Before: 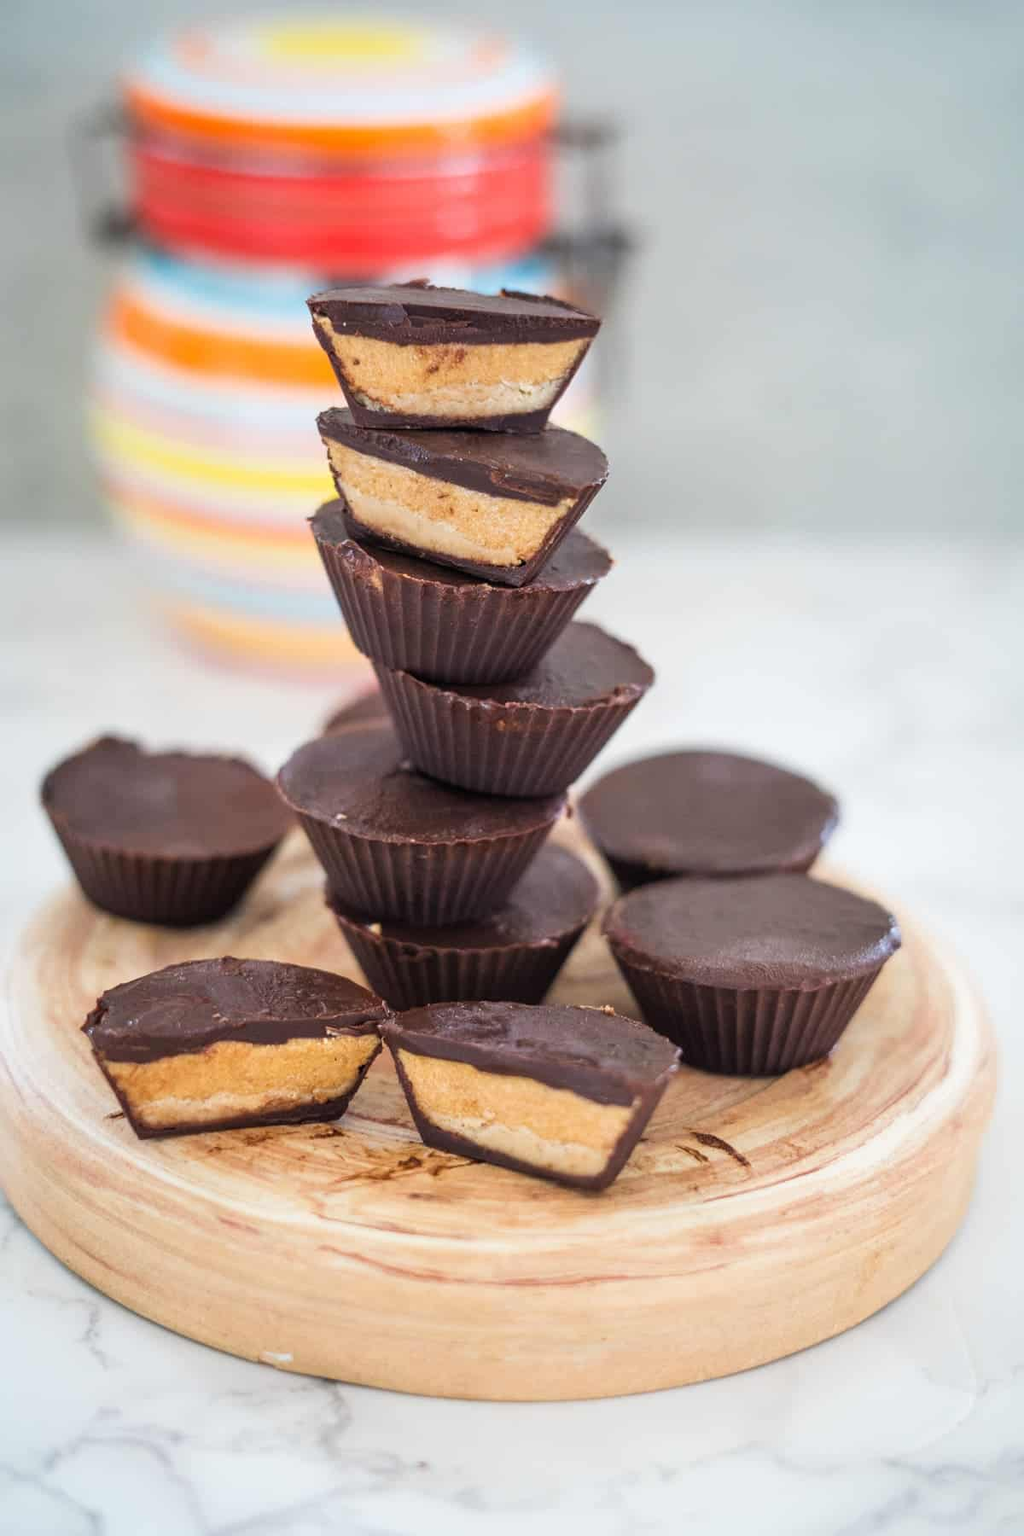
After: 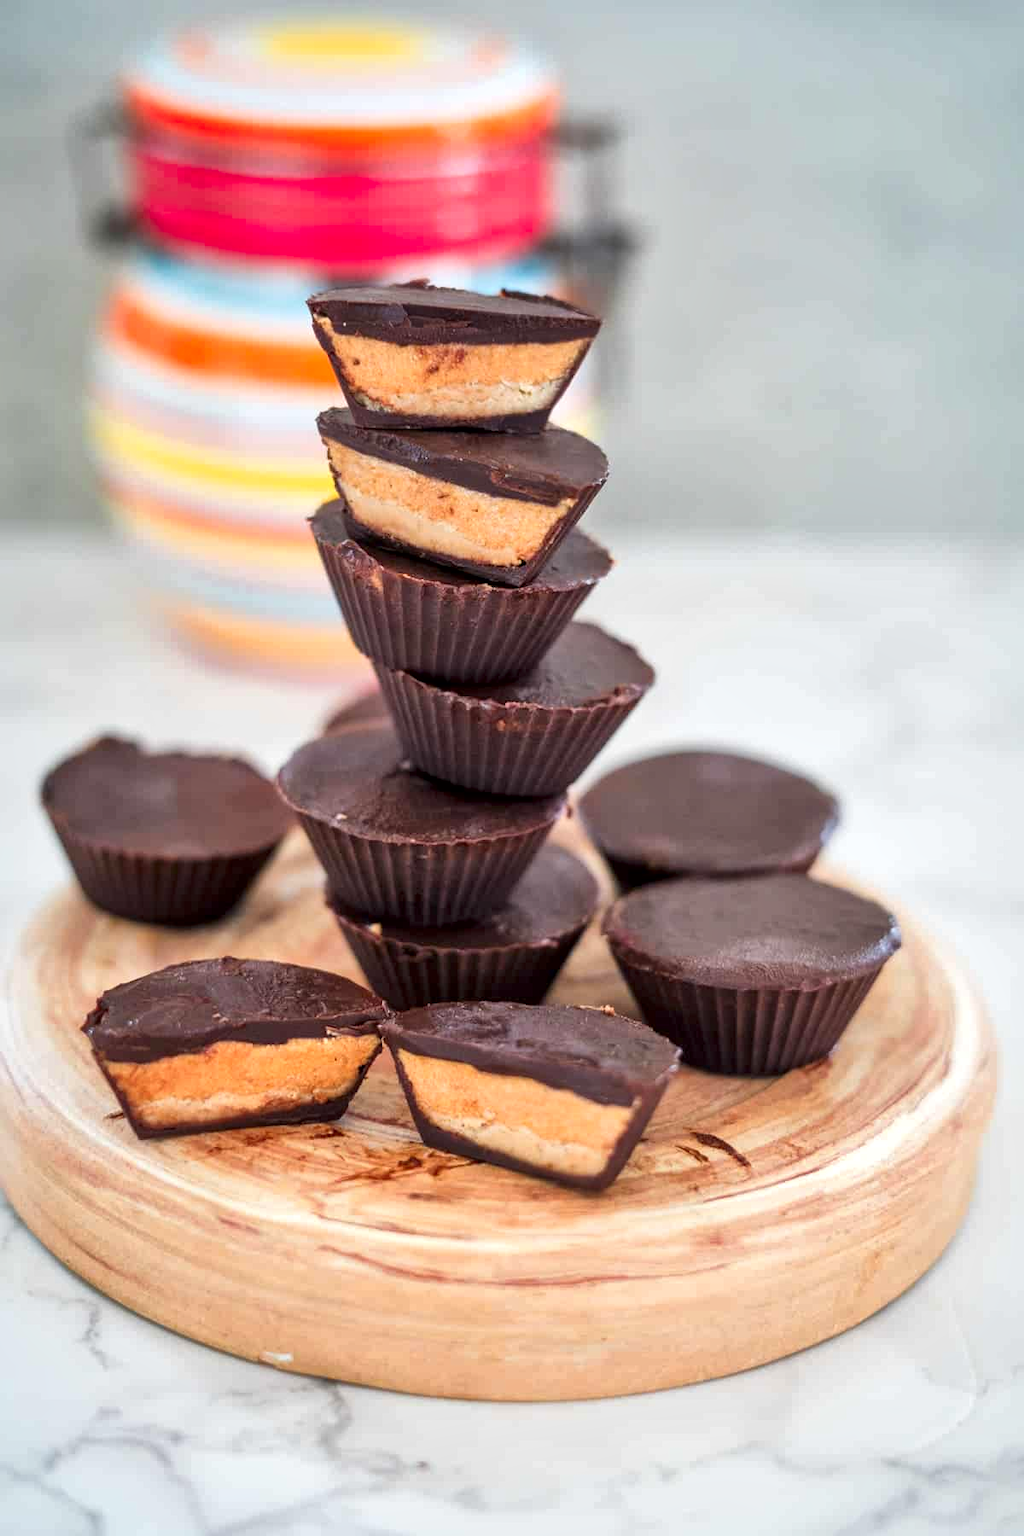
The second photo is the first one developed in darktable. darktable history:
color zones: curves: ch1 [(0.24, 0.629) (0.75, 0.5)]; ch2 [(0.255, 0.454) (0.745, 0.491)]
local contrast: mode bilateral grid, contrast 19, coarseness 49, detail 159%, midtone range 0.2
